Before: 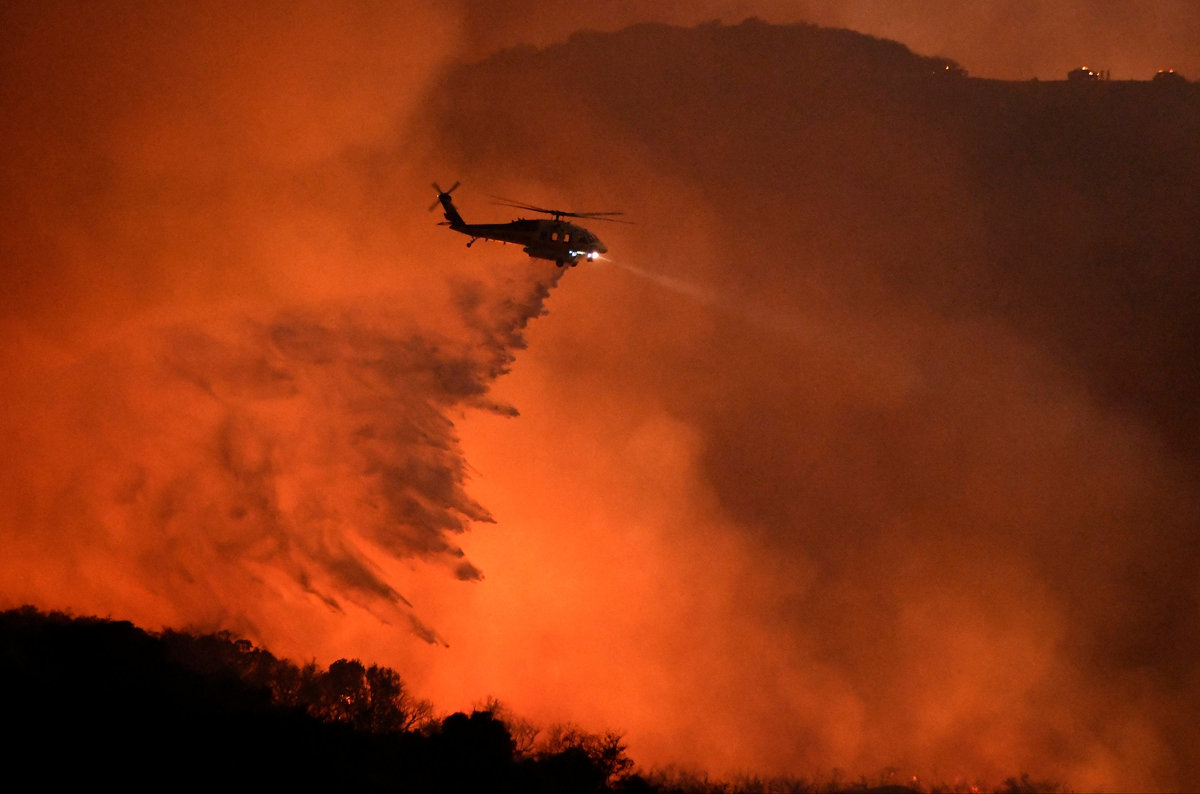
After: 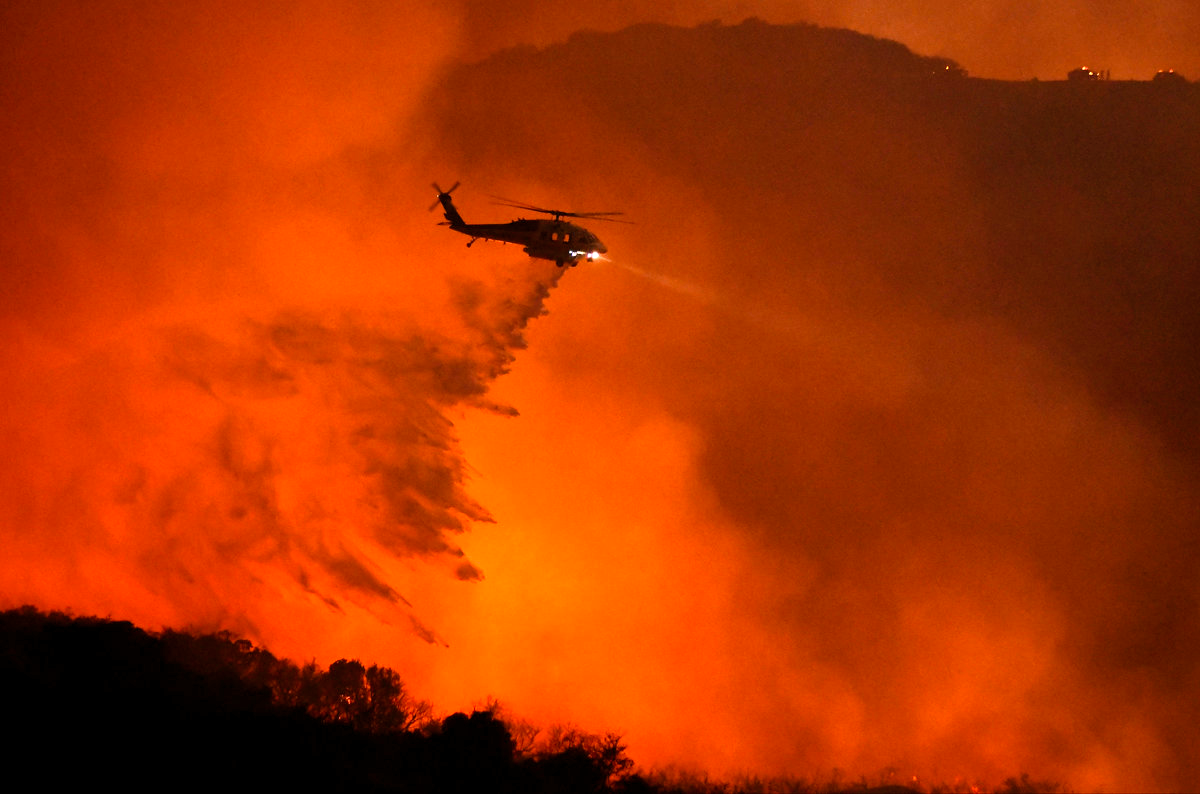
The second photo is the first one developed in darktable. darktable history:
exposure: exposure 0.566 EV, compensate highlight preservation false
color balance rgb: shadows lift › chroma 4.41%, shadows lift › hue 27°, power › chroma 2.5%, power › hue 70°, highlights gain › chroma 1%, highlights gain › hue 27°, saturation formula JzAzBz (2021)
color correction: highlights a* 7.34, highlights b* 4.37
